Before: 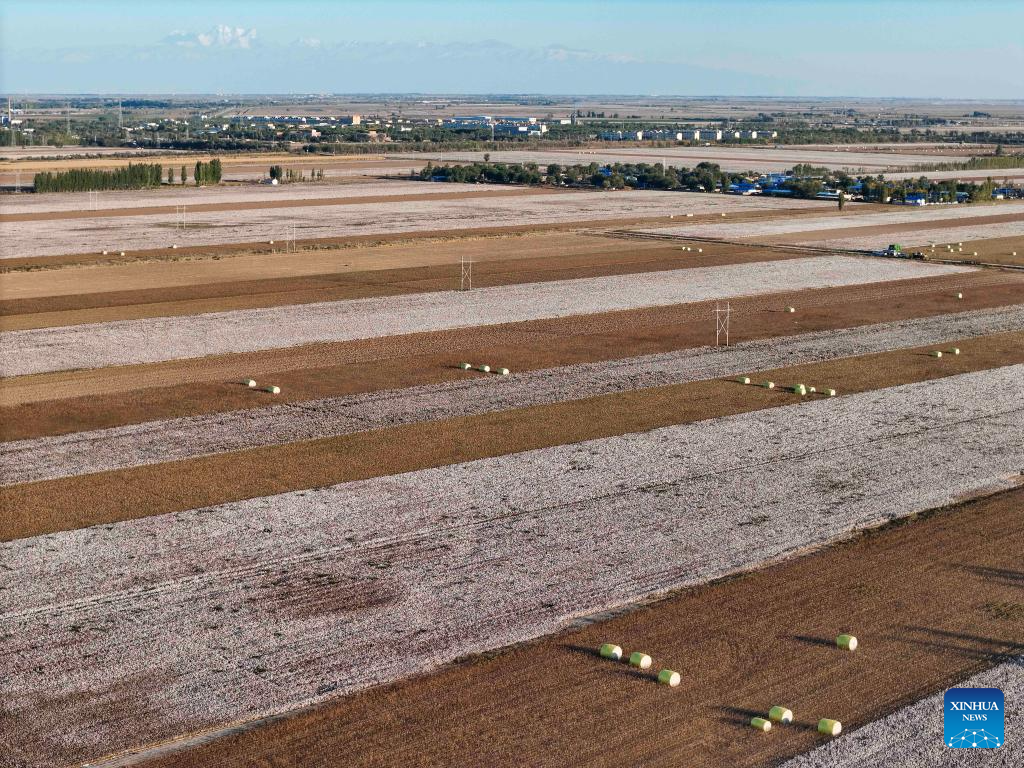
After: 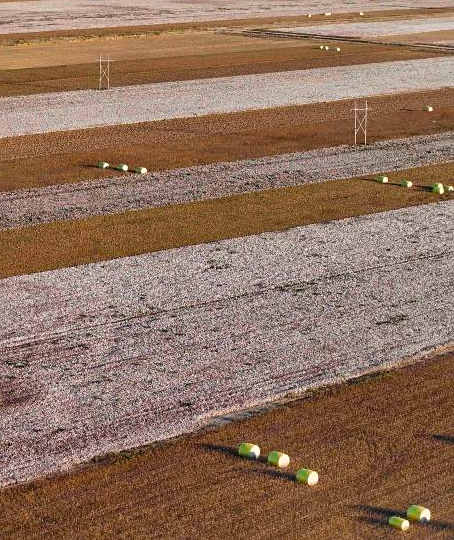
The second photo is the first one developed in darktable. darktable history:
color balance rgb: linear chroma grading › global chroma 33.4%
sharpen: amount 0.2
bloom: size 5%, threshold 95%, strength 15%
crop: left 35.432%, top 26.233%, right 20.145%, bottom 3.432%
